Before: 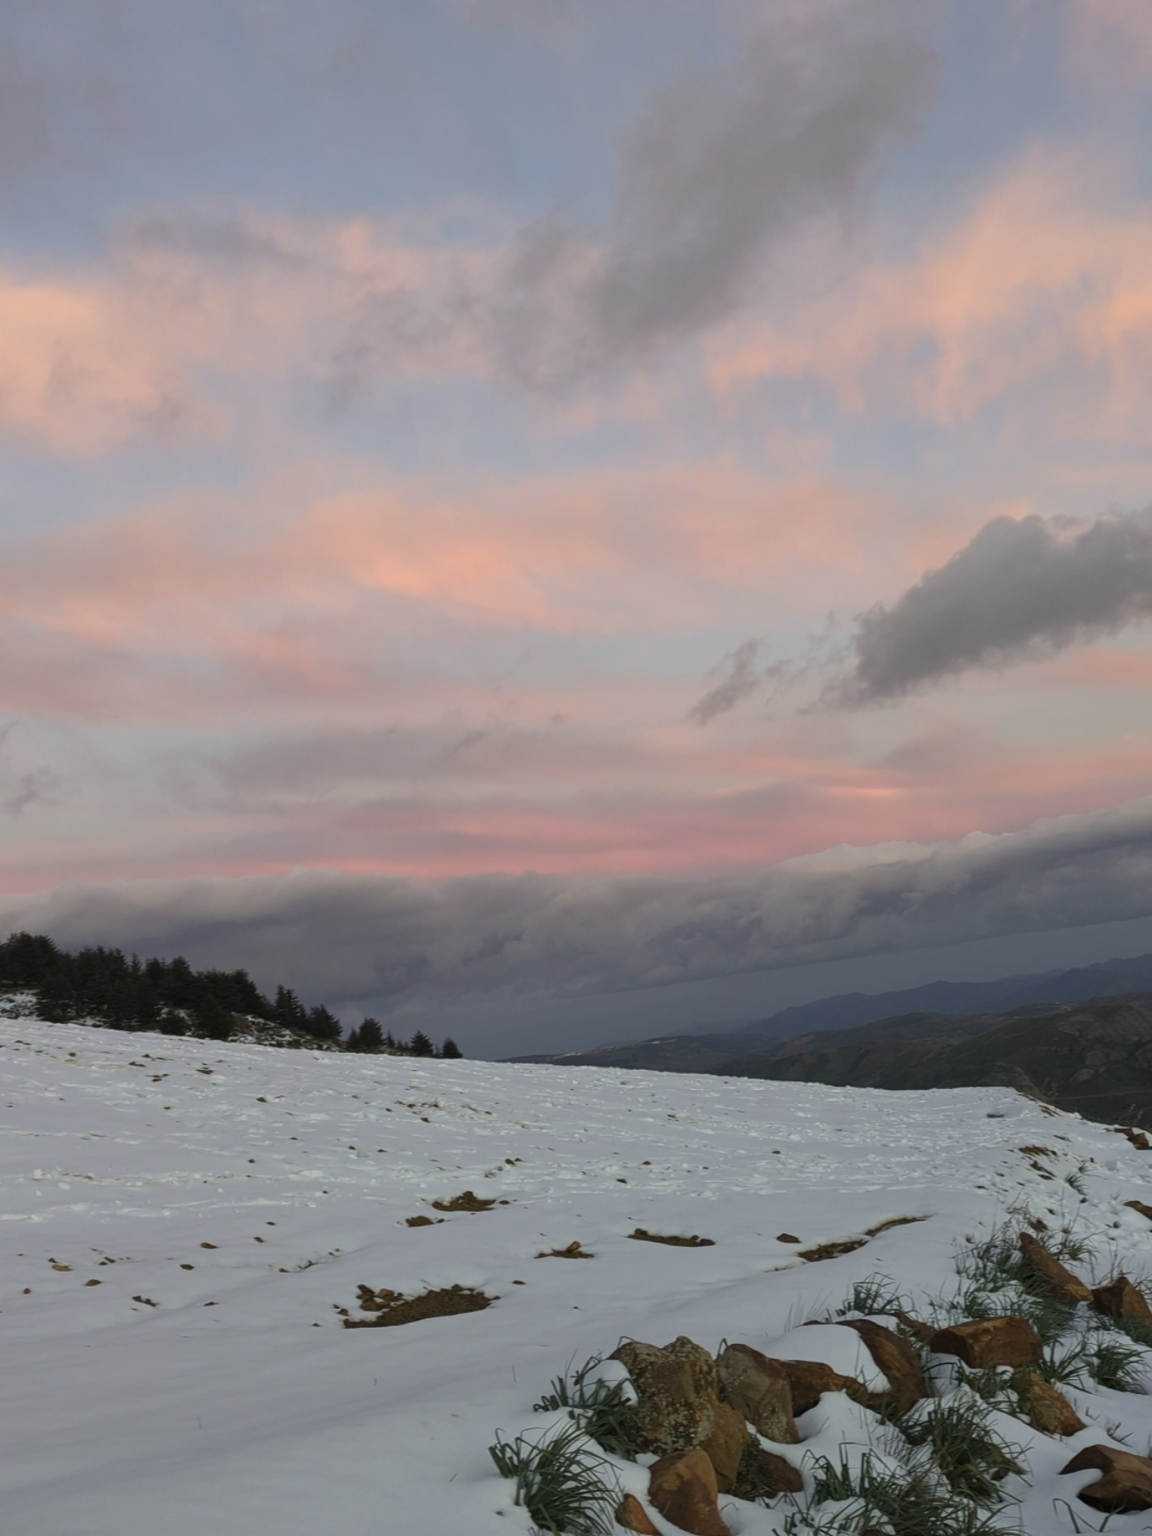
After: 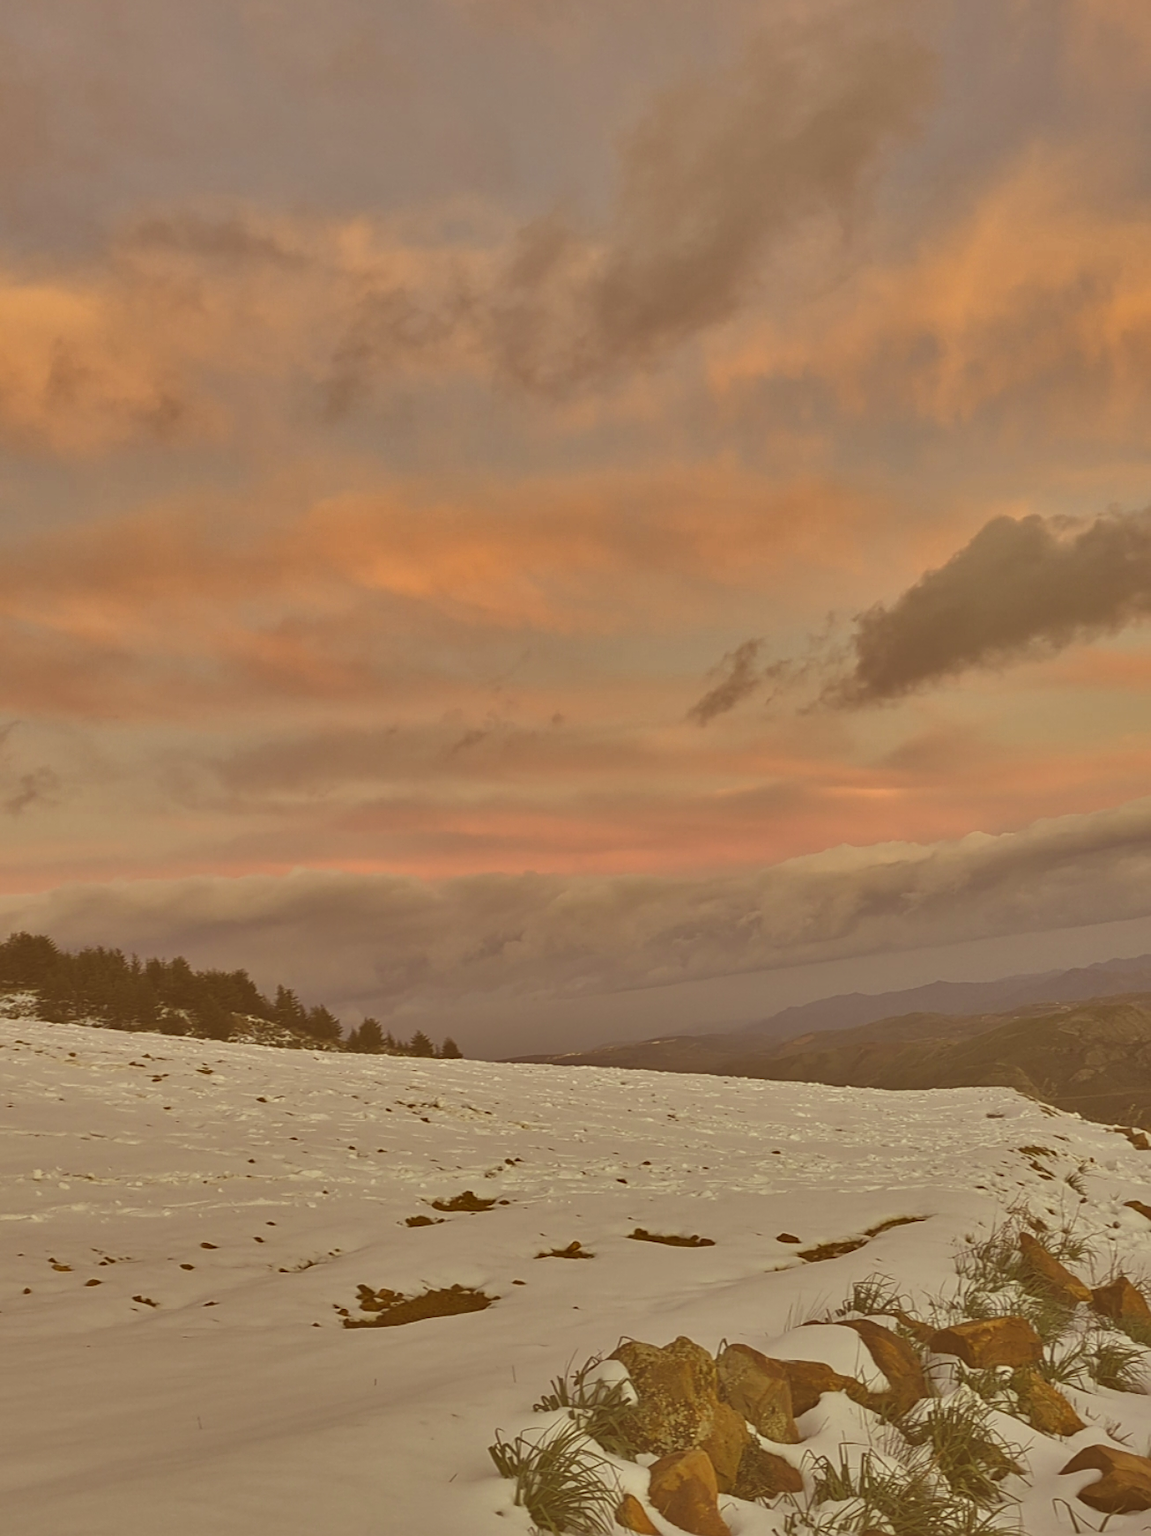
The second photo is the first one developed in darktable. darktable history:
shadows and highlights: shadows 20.84, highlights -81.03, soften with gaussian
exposure: black level correction -0.015, compensate highlight preservation false
tone equalizer: -7 EV 0.143 EV, -6 EV 0.572 EV, -5 EV 1.14 EV, -4 EV 1.31 EV, -3 EV 1.17 EV, -2 EV 0.6 EV, -1 EV 0.156 EV
color correction: highlights a* 1.02, highlights b* 23.66, shadows a* 16.26, shadows b* 24.21
sharpen: on, module defaults
